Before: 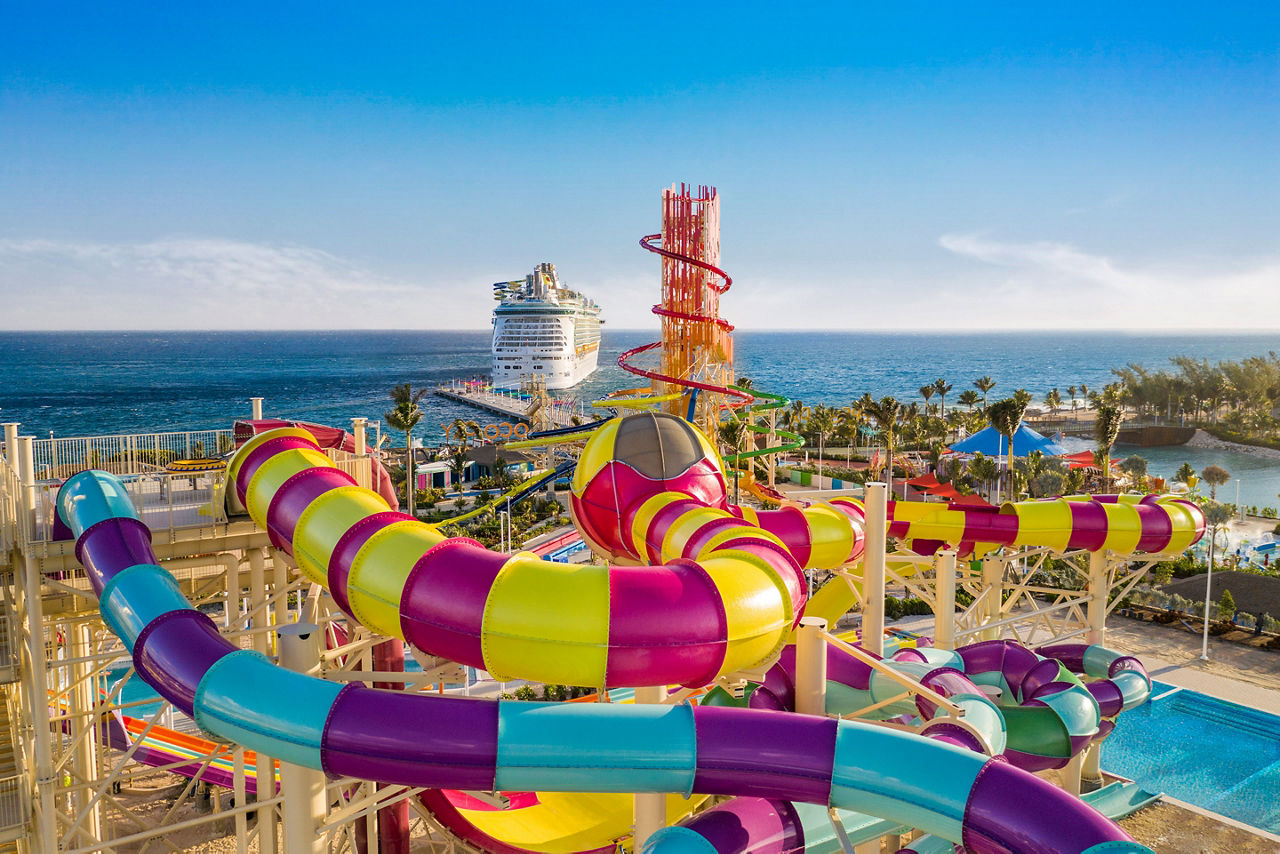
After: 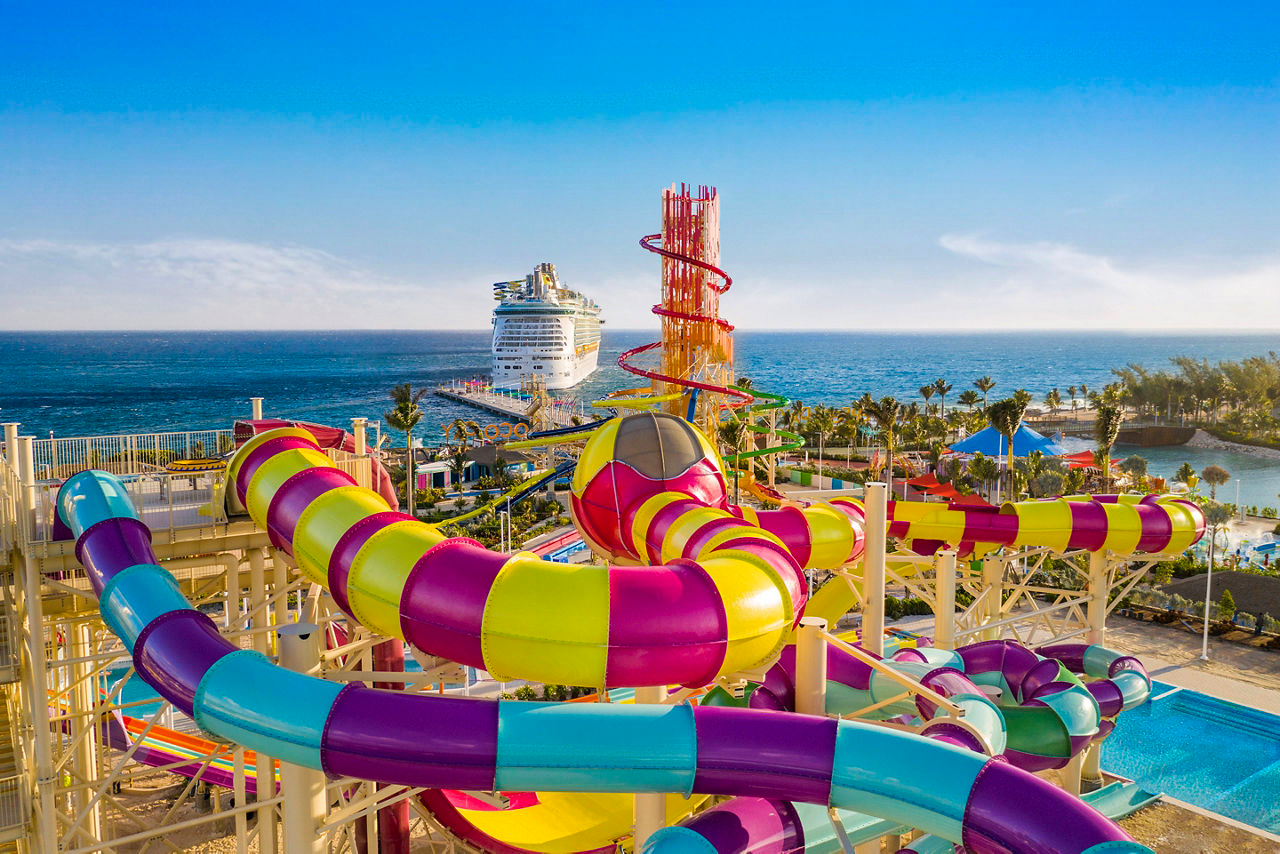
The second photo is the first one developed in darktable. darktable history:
color balance rgb: perceptual saturation grading › global saturation 0.461%, perceptual saturation grading › mid-tones 10.966%, global vibrance 25.251%
